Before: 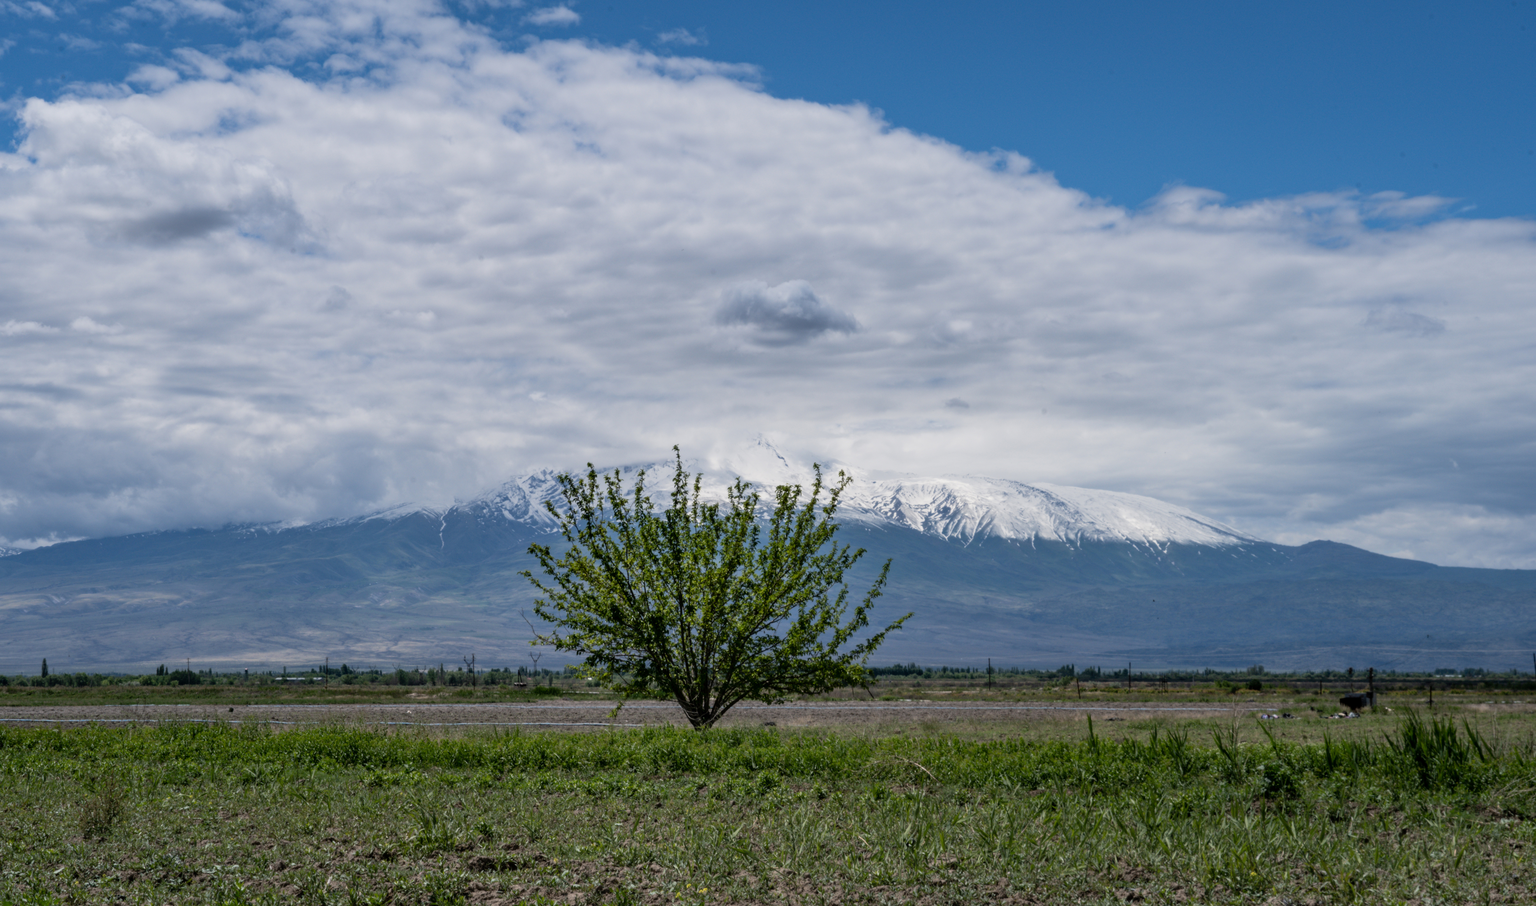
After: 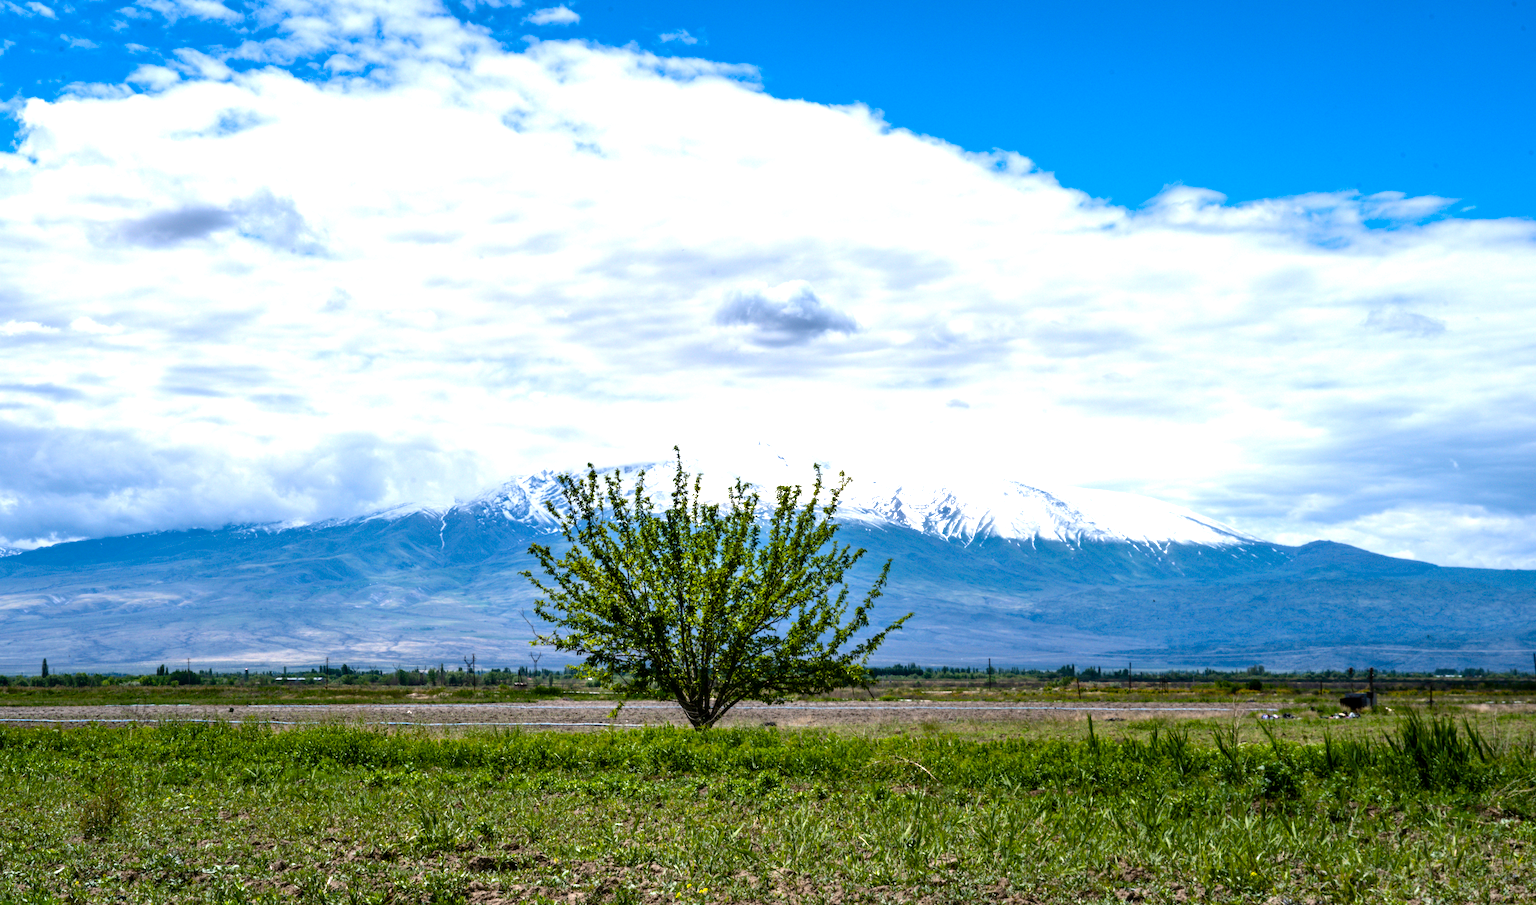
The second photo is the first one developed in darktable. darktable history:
exposure: exposure 0.604 EV, compensate exposure bias true, compensate highlight preservation false
color balance rgb: perceptual saturation grading › global saturation 27.445%, perceptual saturation grading › highlights -28.057%, perceptual saturation grading › mid-tones 15.281%, perceptual saturation grading › shadows 32.846%, perceptual brilliance grading › highlights 19.6%, perceptual brilliance grading › mid-tones 21%, perceptual brilliance grading › shadows -19.931%, global vibrance 34.715%
